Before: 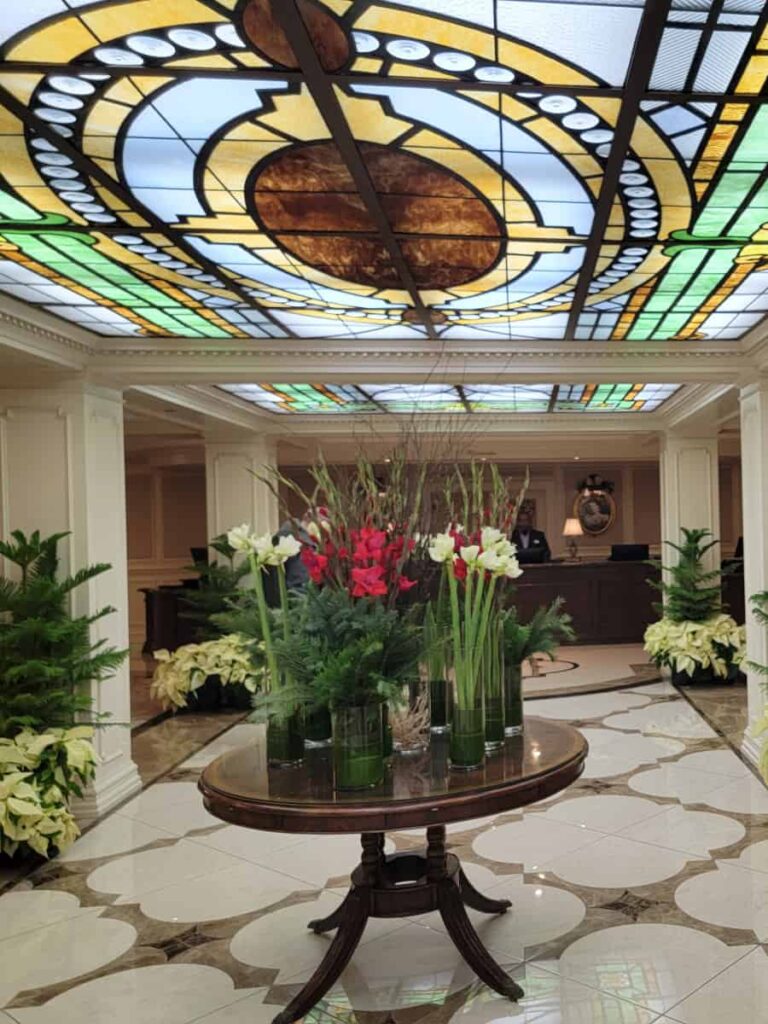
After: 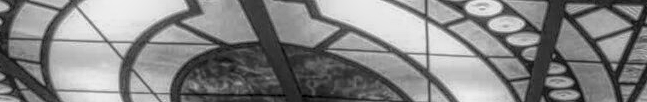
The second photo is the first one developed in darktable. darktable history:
local contrast: highlights 20%, shadows 30%, detail 200%, midtone range 0.2
crop and rotate: left 9.644%, top 9.491%, right 6.021%, bottom 80.509%
white balance: red 1.004, blue 1.096
color calibration: output gray [0.253, 0.26, 0.487, 0], gray › normalize channels true, illuminant same as pipeline (D50), adaptation XYZ, x 0.346, y 0.359, gamut compression 0
